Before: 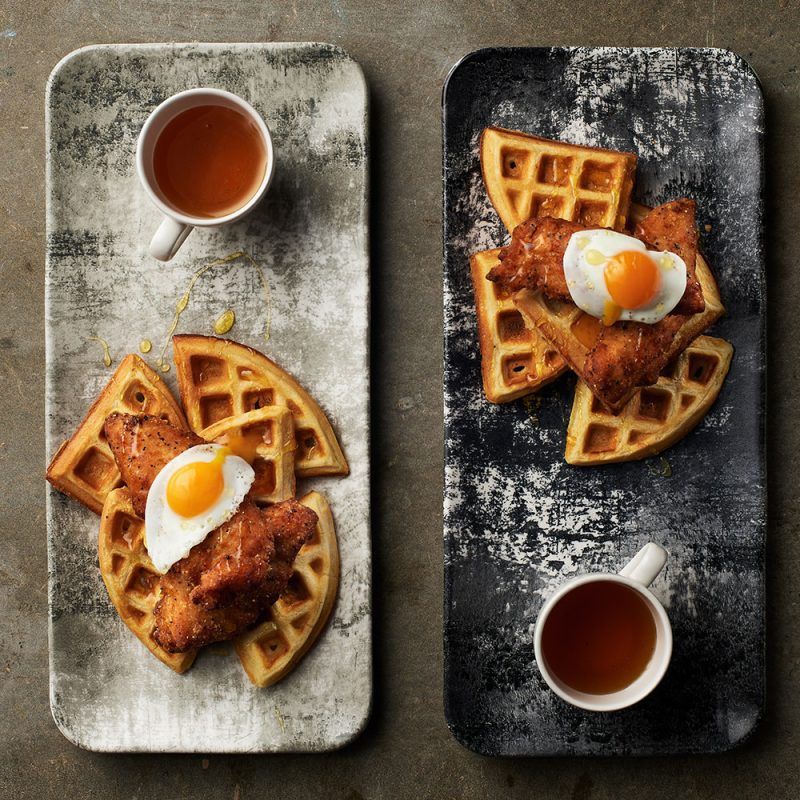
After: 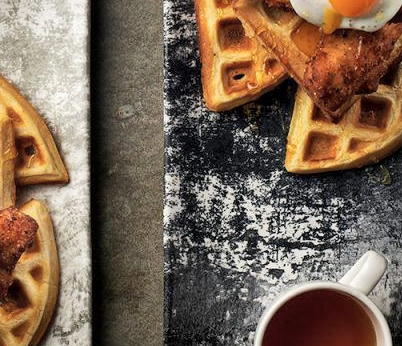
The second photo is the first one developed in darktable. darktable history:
global tonemap: drago (1, 100), detail 1
crop: left 35.03%, top 36.625%, right 14.663%, bottom 20.057%
